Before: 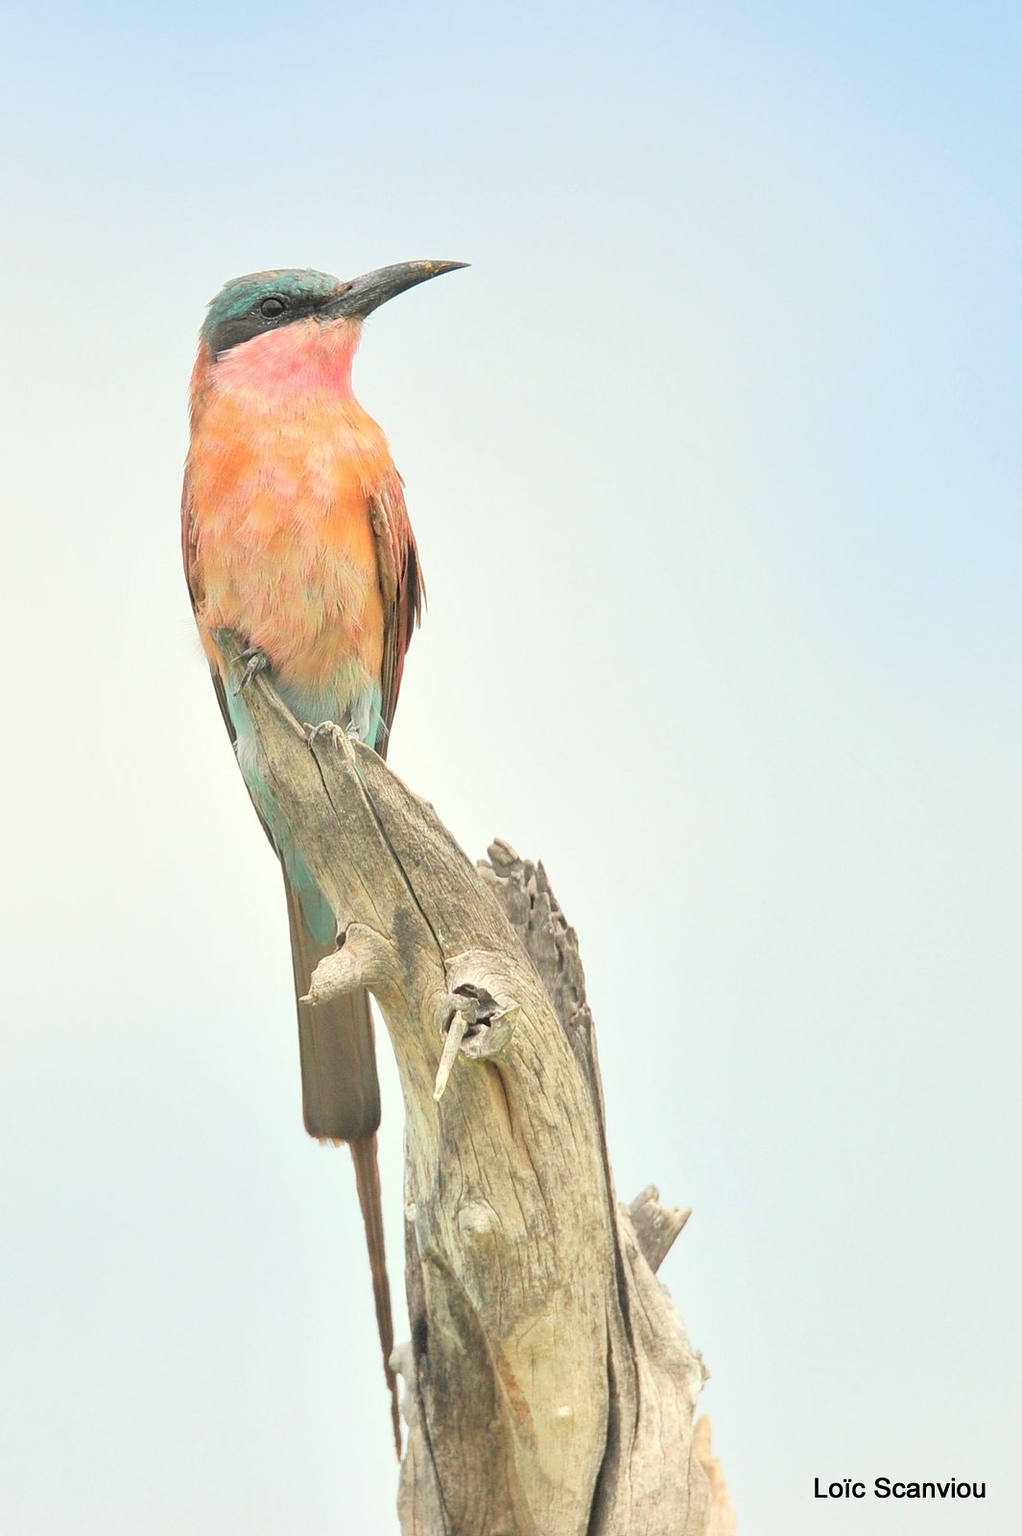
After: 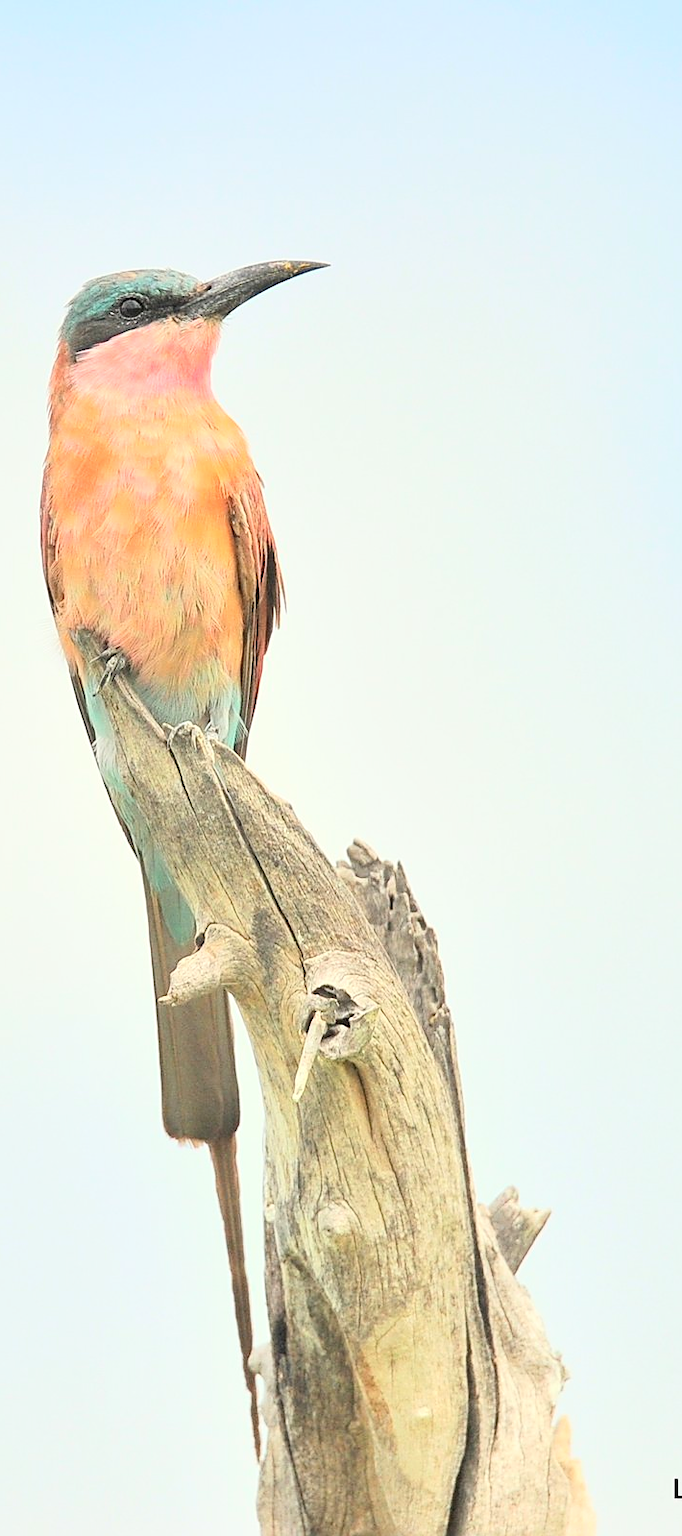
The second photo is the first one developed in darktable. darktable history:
exposure: exposure -0.053 EV, compensate highlight preservation false
crop and rotate: left 13.814%, right 19.423%
contrast brightness saturation: contrast 0.196, brightness 0.143, saturation 0.138
sharpen: on, module defaults
